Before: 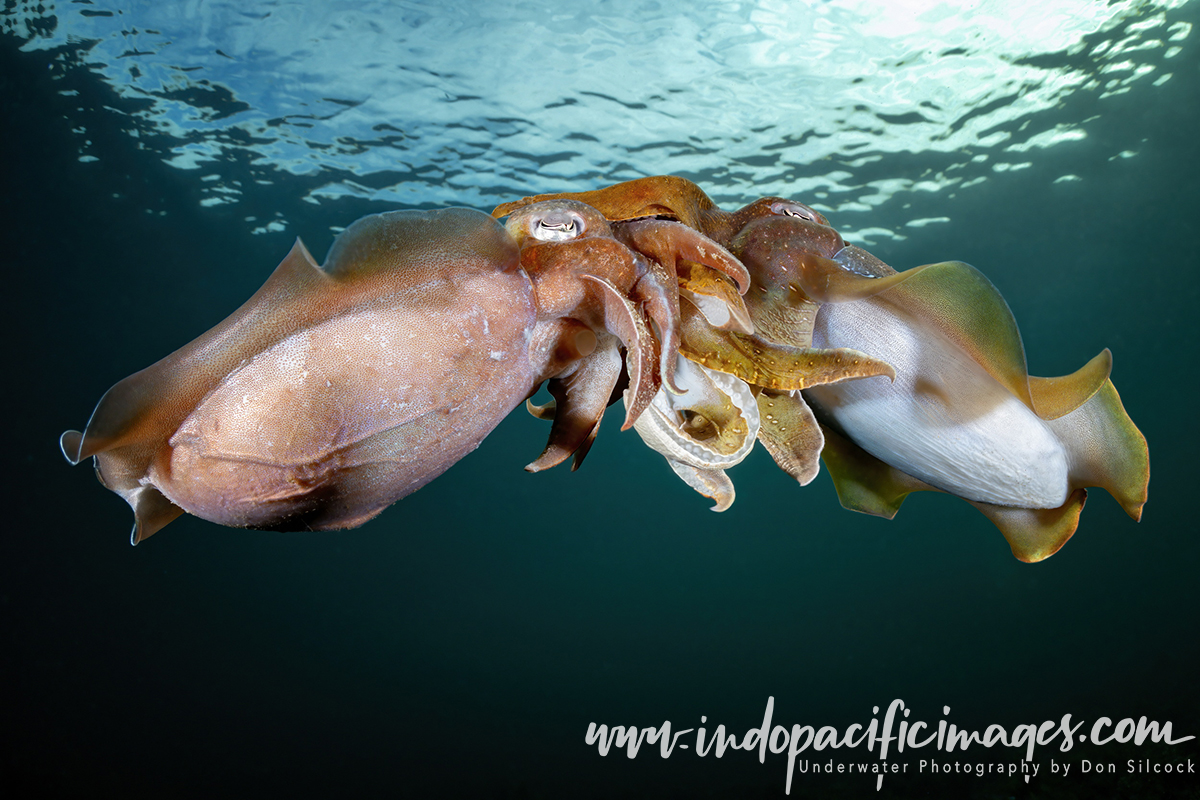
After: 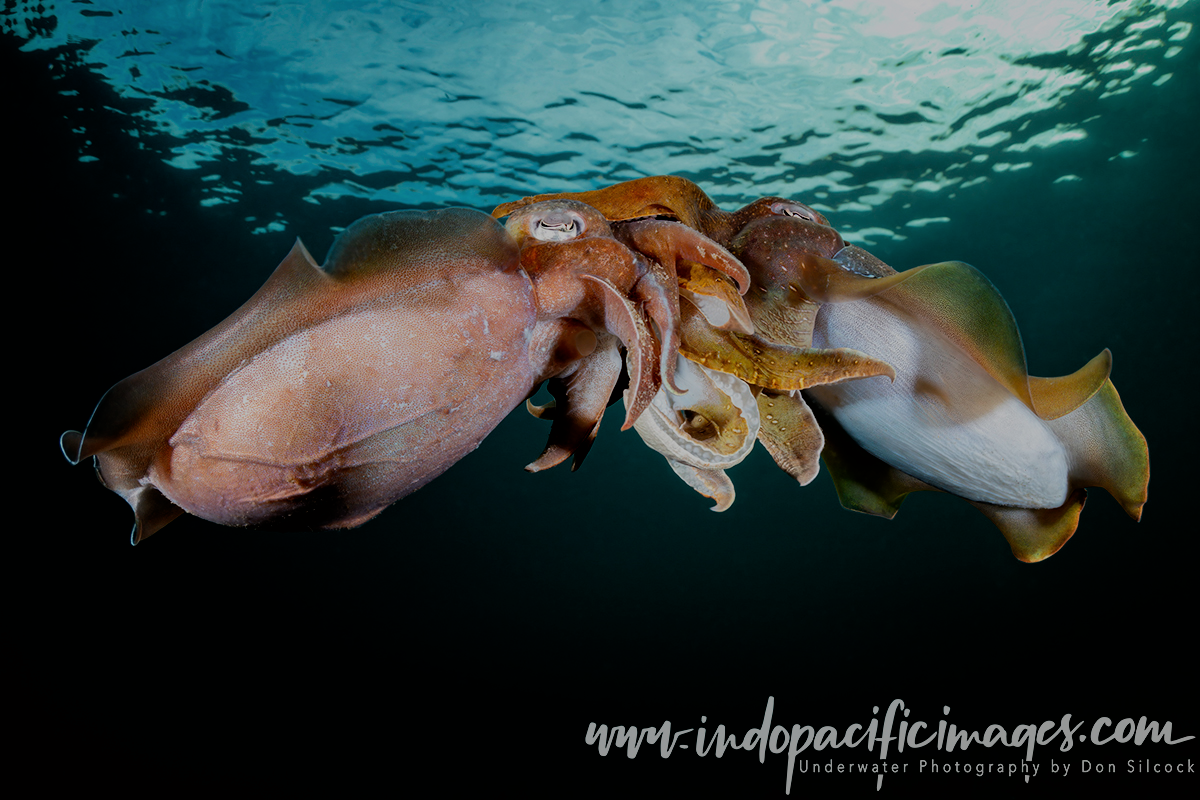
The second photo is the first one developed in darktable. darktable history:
color correction: highlights b* 0.005, saturation 0.982
exposure: black level correction 0, exposure -0.776 EV, compensate highlight preservation false
filmic rgb: black relative exposure -7.65 EV, white relative exposure 4.56 EV, hardness 3.61, contrast 1.109
